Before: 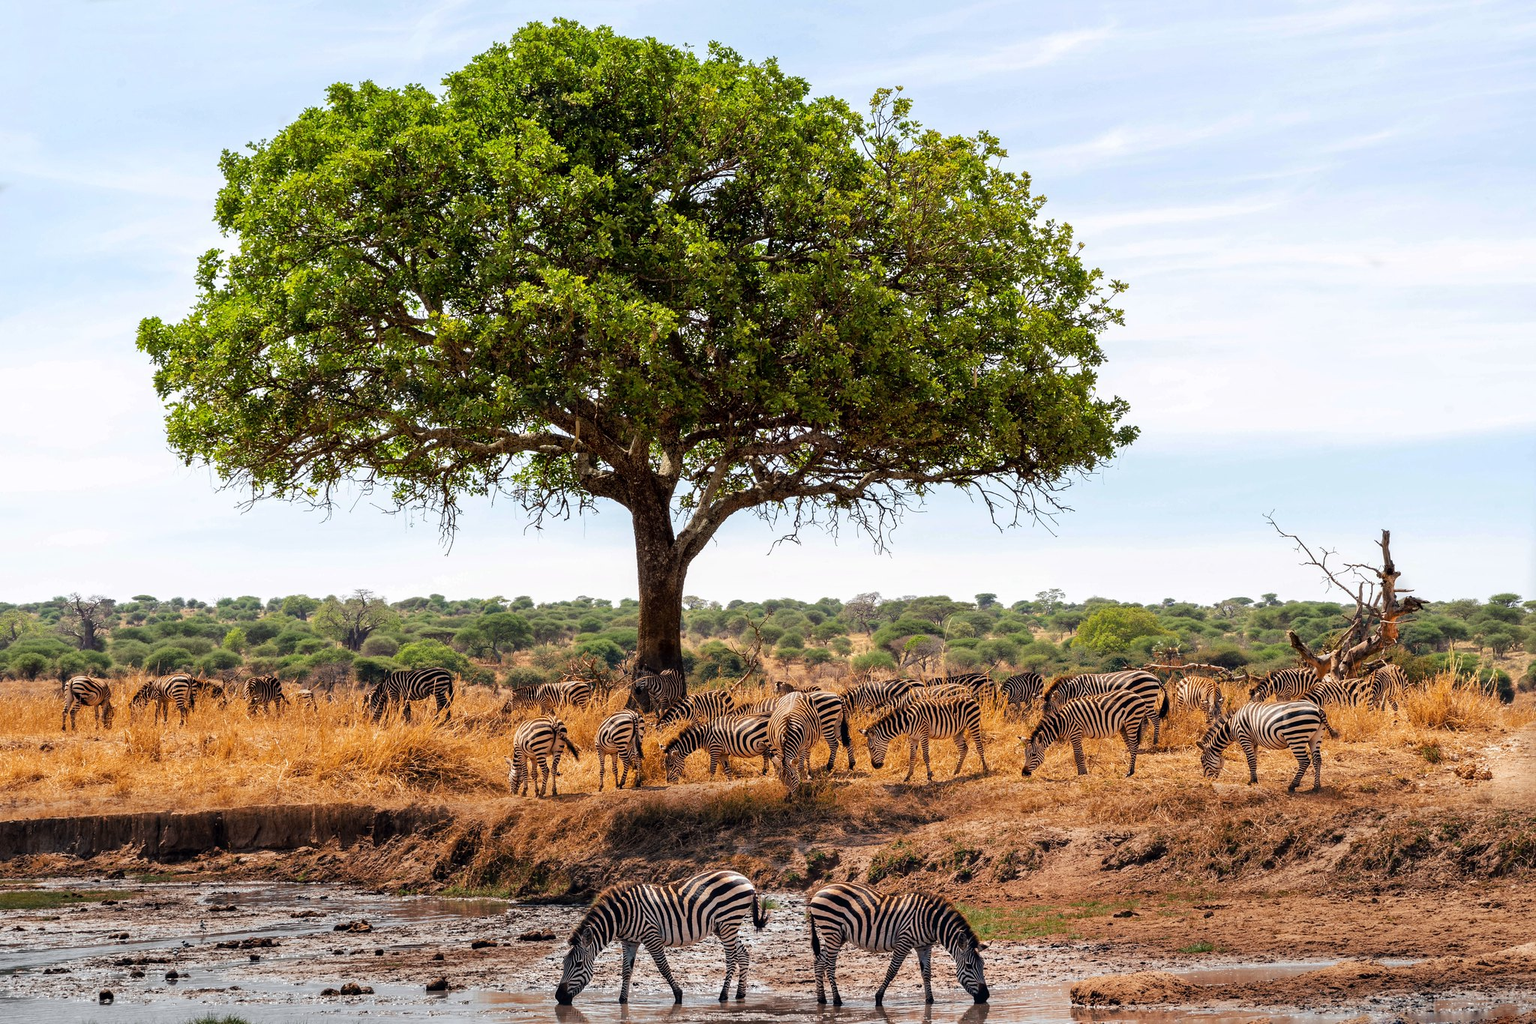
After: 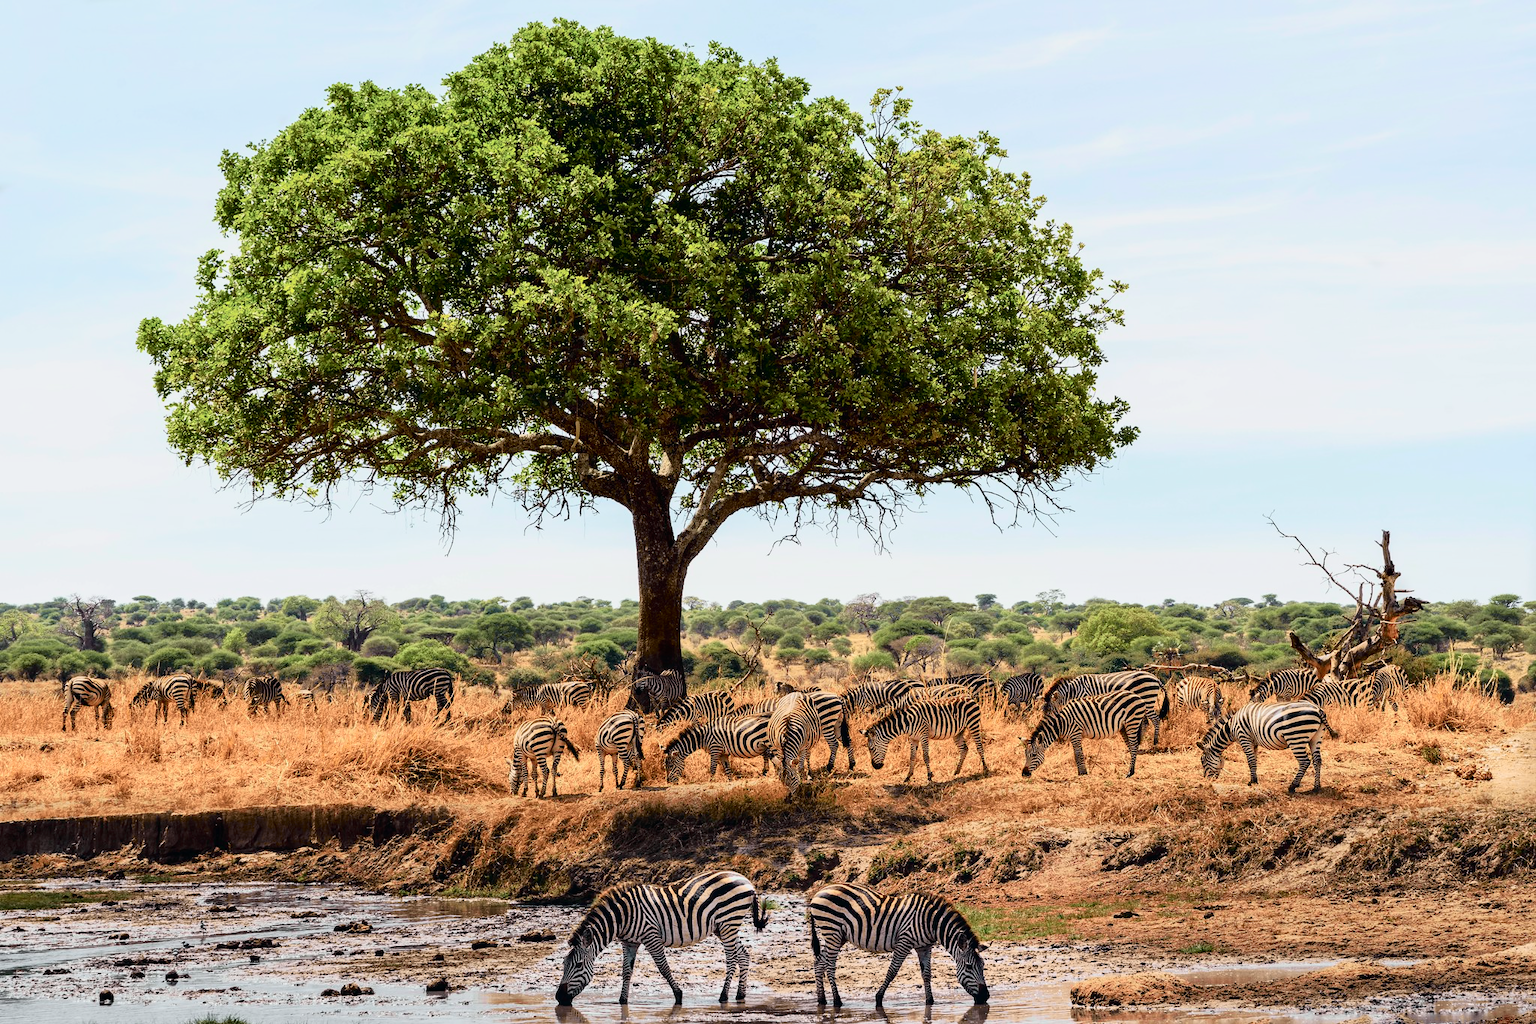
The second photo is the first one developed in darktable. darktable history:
tone curve: curves: ch0 [(0, 0.008) (0.081, 0.044) (0.177, 0.123) (0.283, 0.253) (0.416, 0.449) (0.495, 0.524) (0.661, 0.756) (0.796, 0.859) (1, 0.951)]; ch1 [(0, 0) (0.161, 0.092) (0.35, 0.33) (0.392, 0.392) (0.427, 0.426) (0.479, 0.472) (0.505, 0.5) (0.521, 0.524) (0.567, 0.556) (0.583, 0.588) (0.625, 0.627) (0.678, 0.733) (1, 1)]; ch2 [(0, 0) (0.346, 0.362) (0.404, 0.427) (0.502, 0.499) (0.531, 0.523) (0.544, 0.561) (0.58, 0.59) (0.629, 0.642) (0.717, 0.678) (1, 1)], color space Lab, independent channels, preserve colors none
